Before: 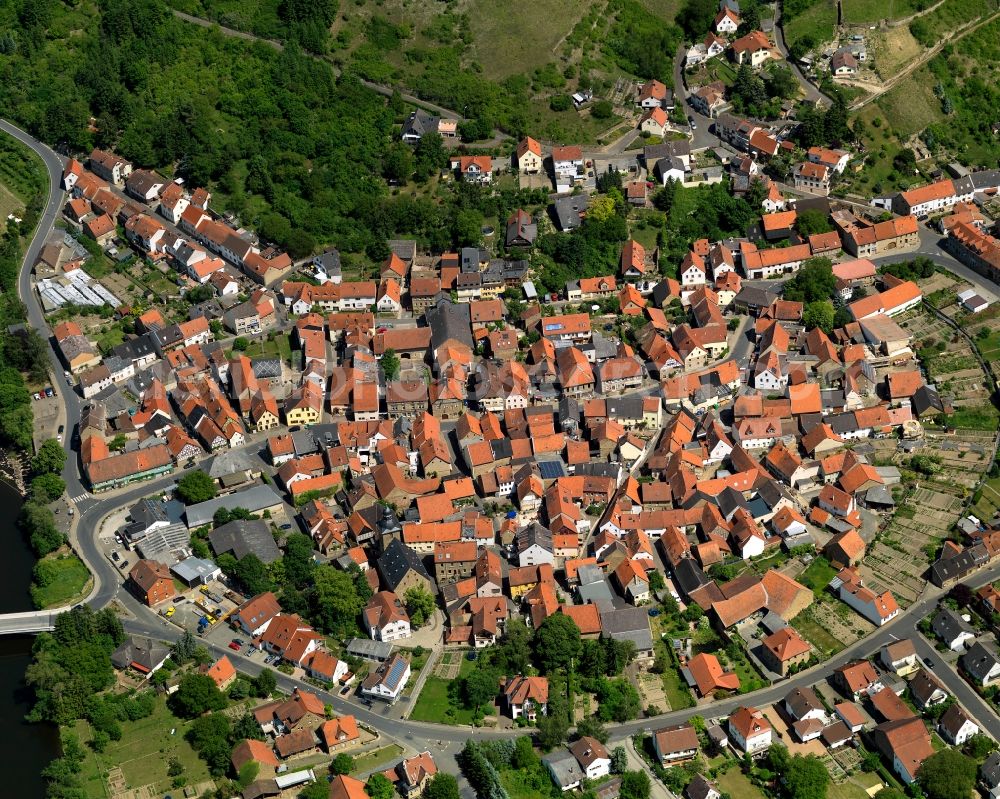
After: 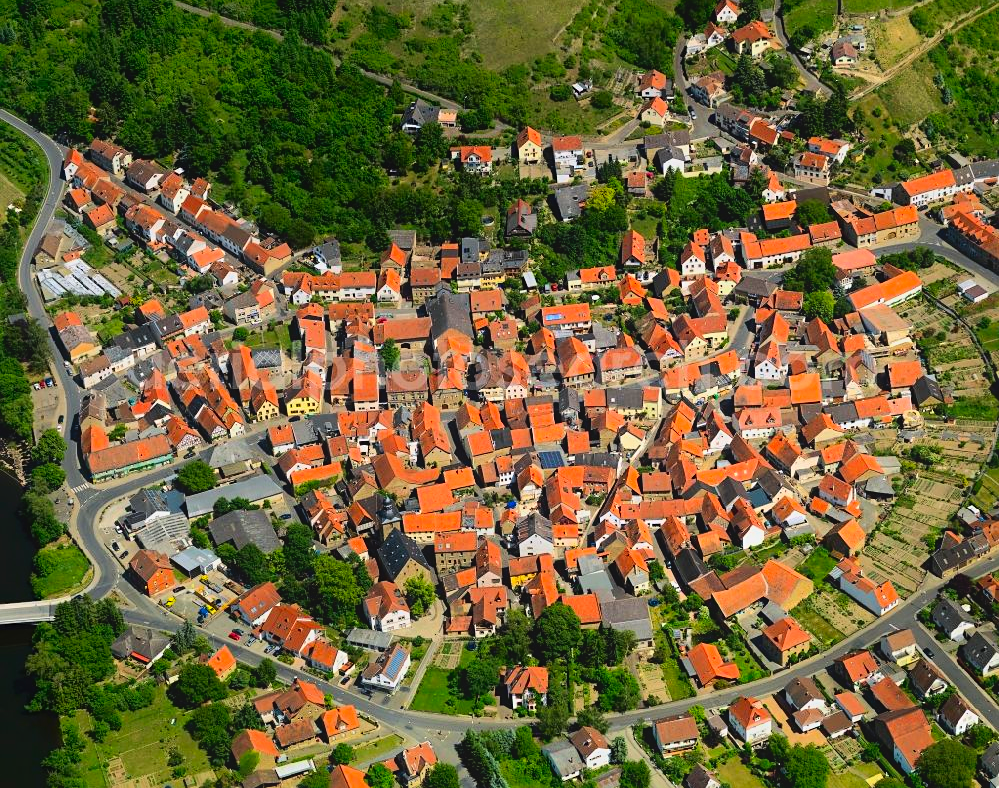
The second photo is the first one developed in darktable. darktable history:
sharpen: amount 0.215
contrast equalizer: octaves 7, y [[0.46, 0.454, 0.451, 0.451, 0.455, 0.46], [0.5 ×6], [0.5 ×6], [0 ×6], [0 ×6]]
shadows and highlights: on, module defaults
exposure: black level correction -0.001, exposure 0.08 EV, compensate highlight preservation false
base curve: curves: ch0 [(0, 0) (0.036, 0.025) (0.121, 0.166) (0.206, 0.329) (0.605, 0.79) (1, 1)]
crop: top 1.359%, right 0.039%
contrast brightness saturation: brightness -0.026, saturation 0.338
